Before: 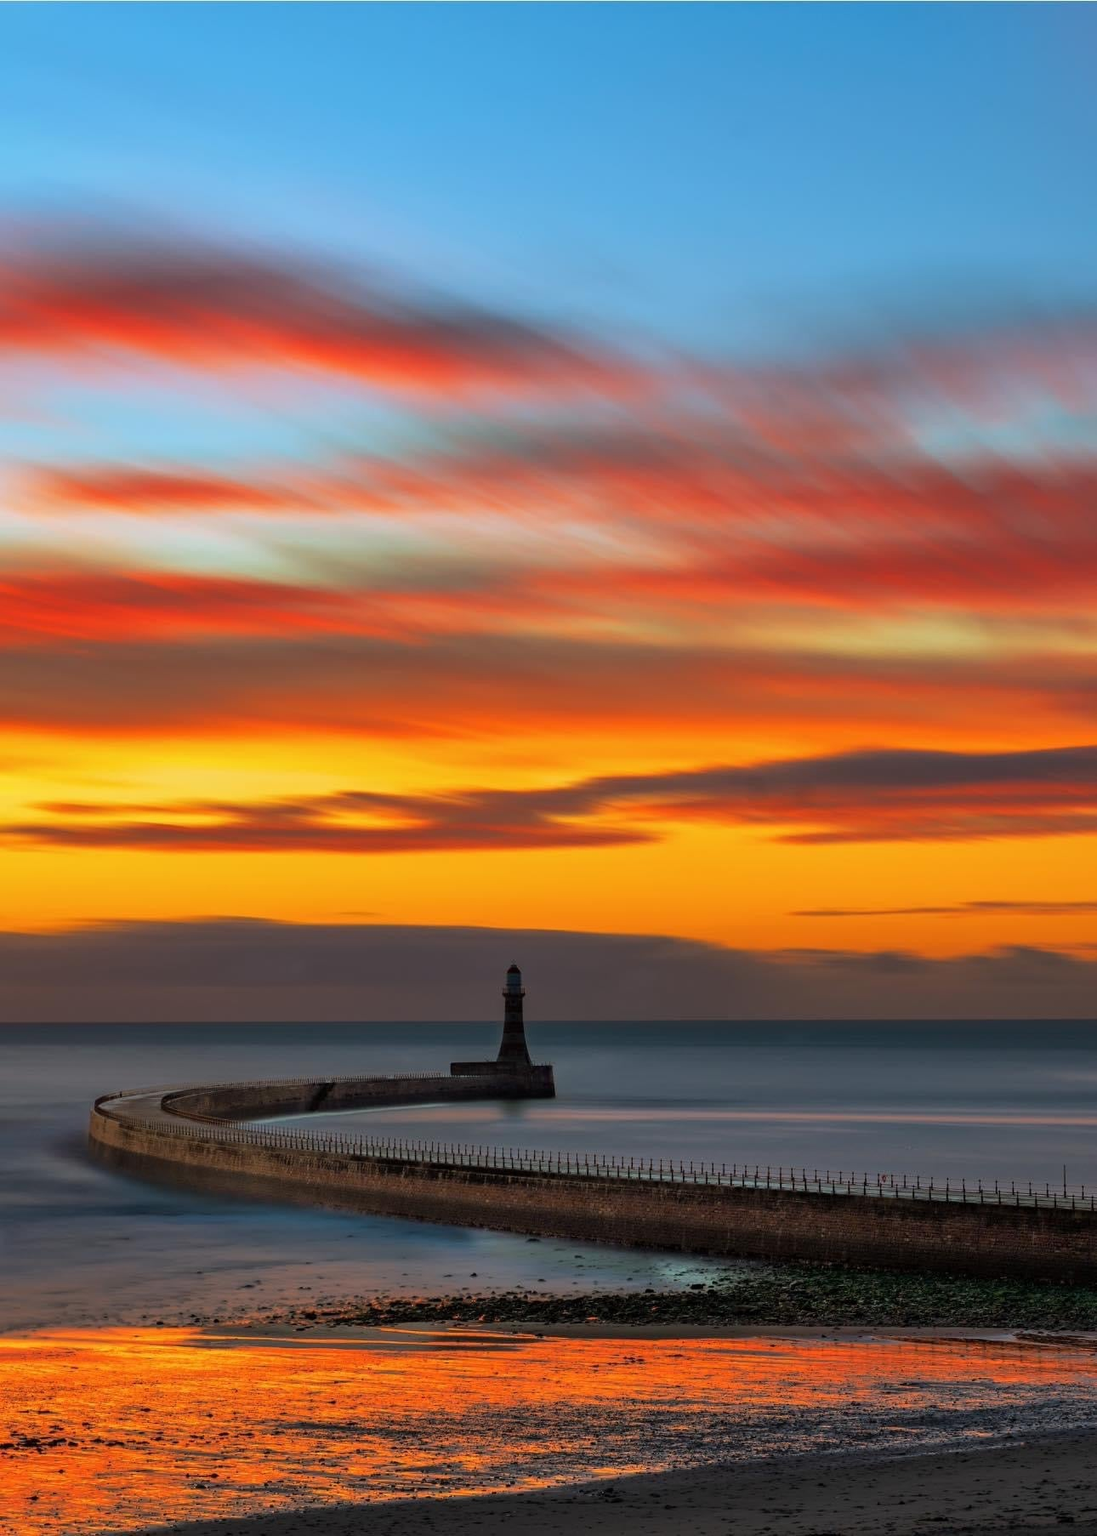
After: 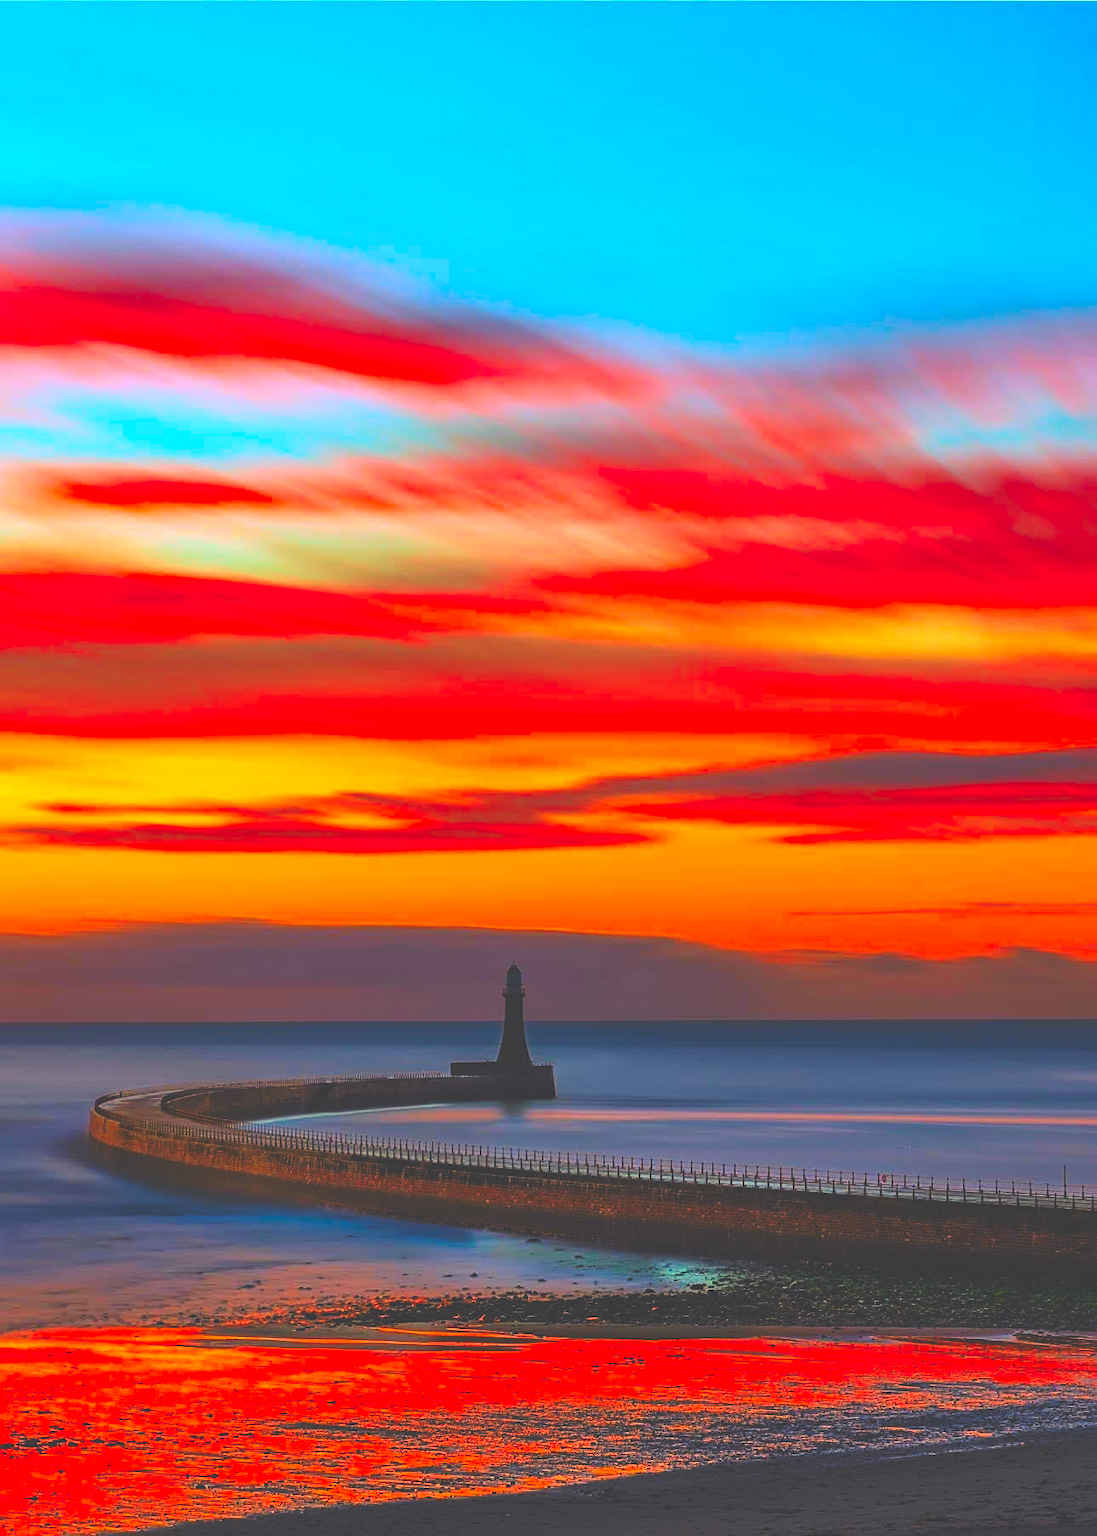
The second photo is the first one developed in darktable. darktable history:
sharpen: on, module defaults
white balance: red 1.004, blue 1.024
color balance rgb: shadows lift › chroma 3%, shadows lift › hue 280.8°, power › hue 330°, highlights gain › chroma 3%, highlights gain › hue 75.6°, global offset › luminance 0.7%, perceptual saturation grading › global saturation 20%, perceptual saturation grading › highlights -25%, perceptual saturation grading › shadows 50%, global vibrance 20.33%
tone curve: curves: ch0 [(0, 0.013) (0.054, 0.018) (0.205, 0.191) (0.289, 0.292) (0.39, 0.424) (0.493, 0.551) (0.666, 0.743) (0.795, 0.841) (1, 0.998)]; ch1 [(0, 0) (0.385, 0.343) (0.439, 0.415) (0.494, 0.495) (0.501, 0.501) (0.51, 0.509) (0.548, 0.554) (0.586, 0.601) (0.66, 0.687) (0.783, 0.804) (1, 1)]; ch2 [(0, 0) (0.304, 0.31) (0.403, 0.399) (0.441, 0.428) (0.47, 0.469) (0.498, 0.496) (0.524, 0.538) (0.566, 0.579) (0.633, 0.665) (0.7, 0.711) (1, 1)], color space Lab, independent channels, preserve colors none
contrast brightness saturation: contrast 0.2, brightness 0.2, saturation 0.8
rgb curve: curves: ch0 [(0, 0.186) (0.314, 0.284) (0.775, 0.708) (1, 1)], compensate middle gray true, preserve colors none
